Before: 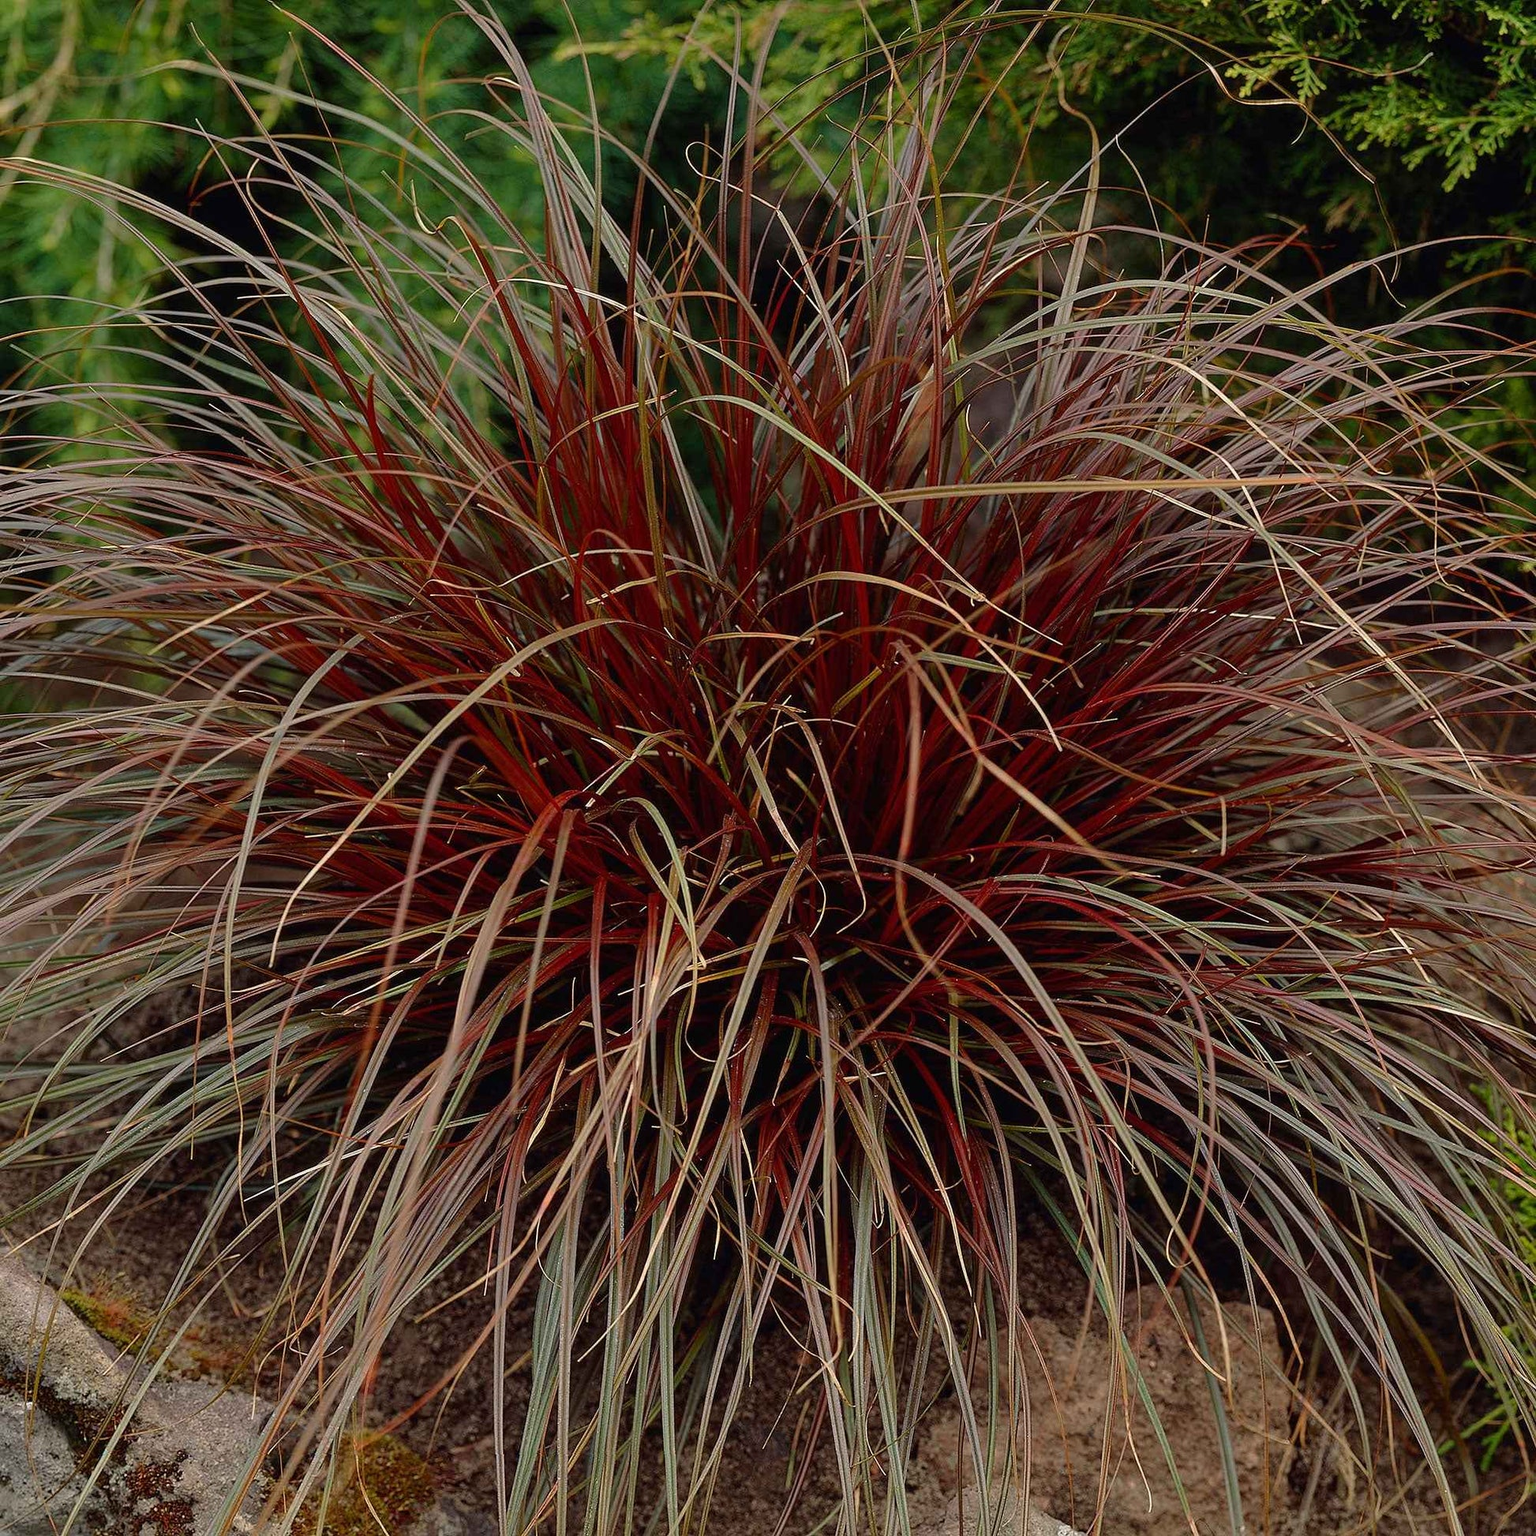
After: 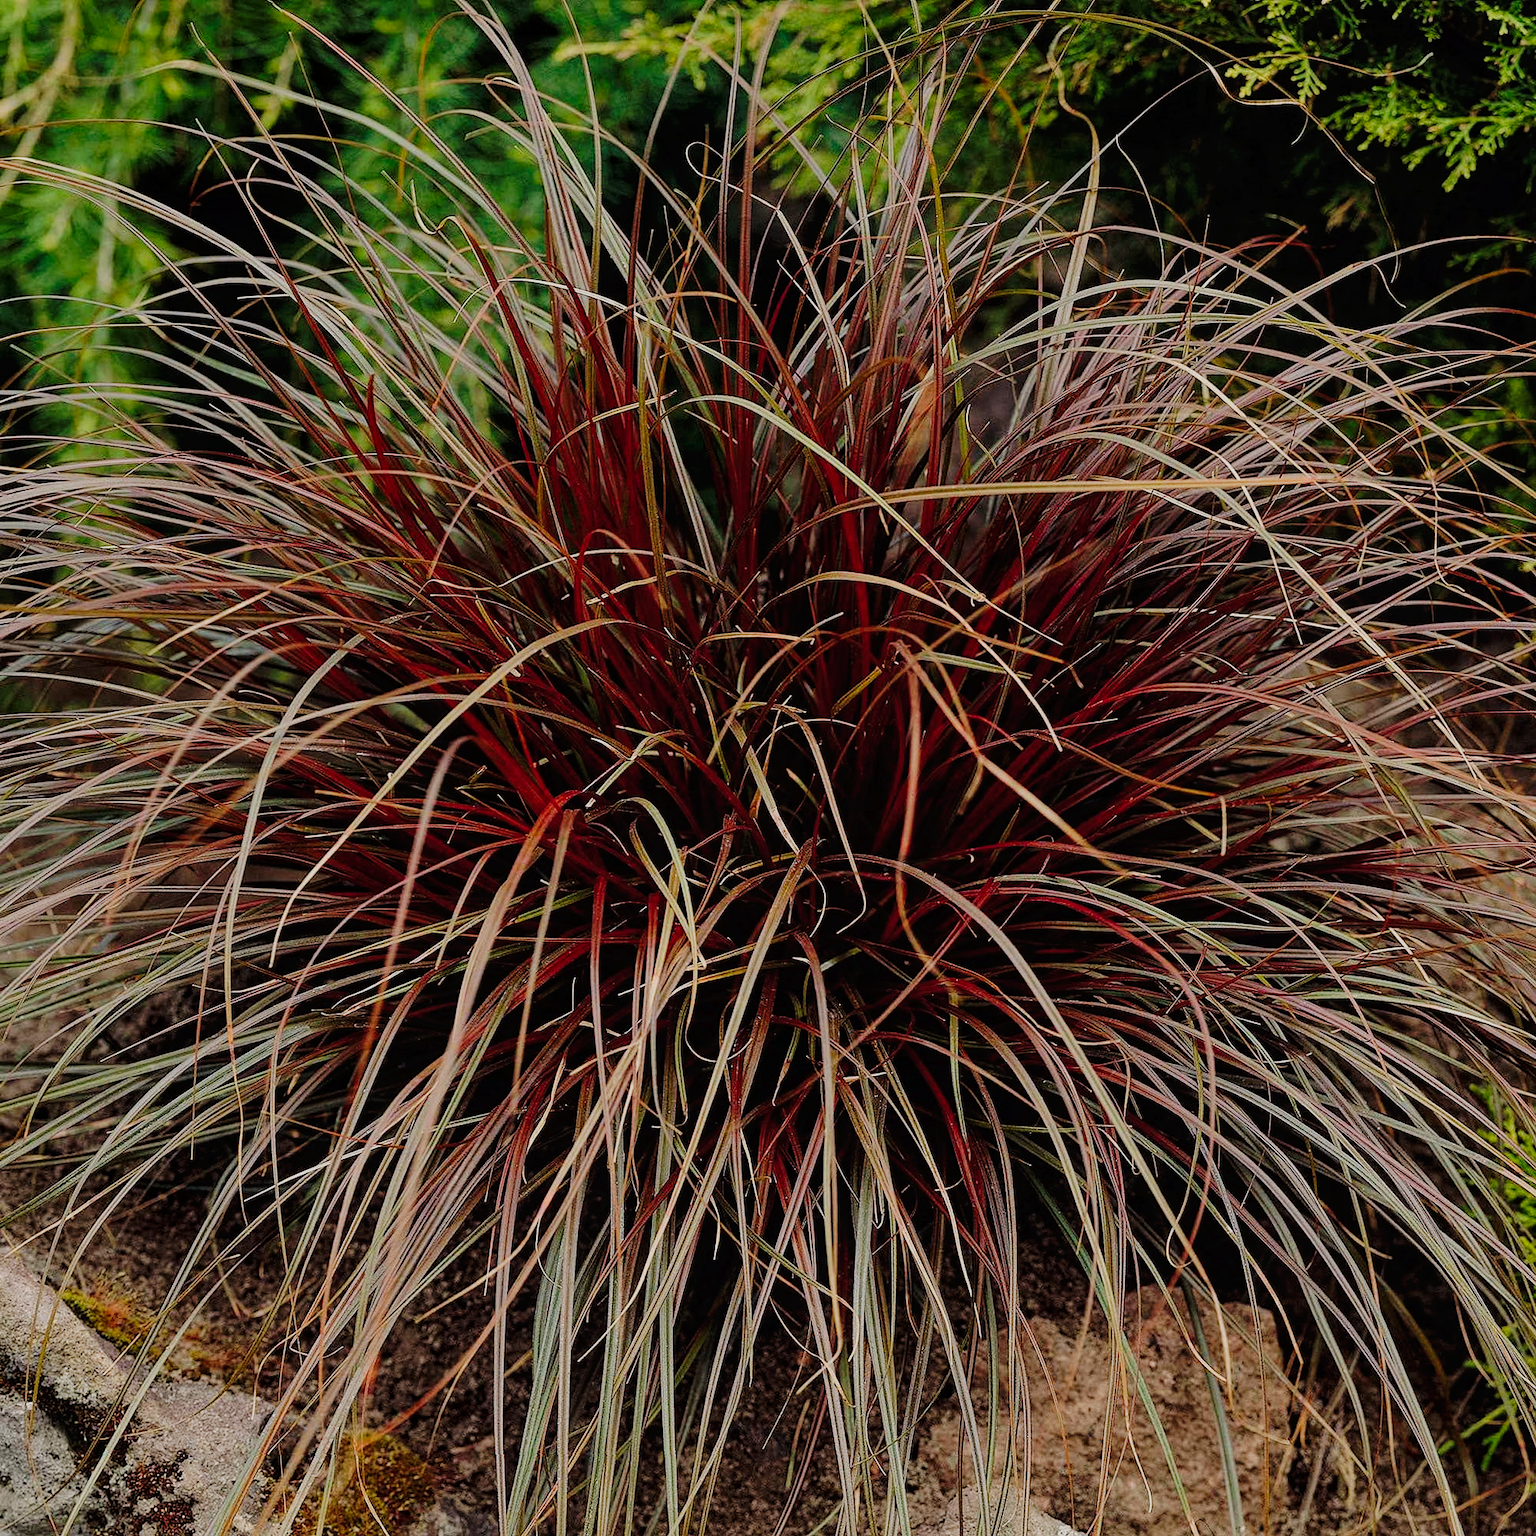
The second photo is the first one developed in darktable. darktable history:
local contrast: highlights 100%, shadows 100%, detail 120%, midtone range 0.2
filmic rgb: black relative exposure -7.65 EV, white relative exposure 4.56 EV, hardness 3.61
tone curve: curves: ch0 [(0, 0) (0.003, 0.02) (0.011, 0.023) (0.025, 0.028) (0.044, 0.045) (0.069, 0.063) (0.1, 0.09) (0.136, 0.122) (0.177, 0.166) (0.224, 0.223) (0.277, 0.297) (0.335, 0.384) (0.399, 0.461) (0.468, 0.549) (0.543, 0.632) (0.623, 0.705) (0.709, 0.772) (0.801, 0.844) (0.898, 0.91) (1, 1)], preserve colors none
